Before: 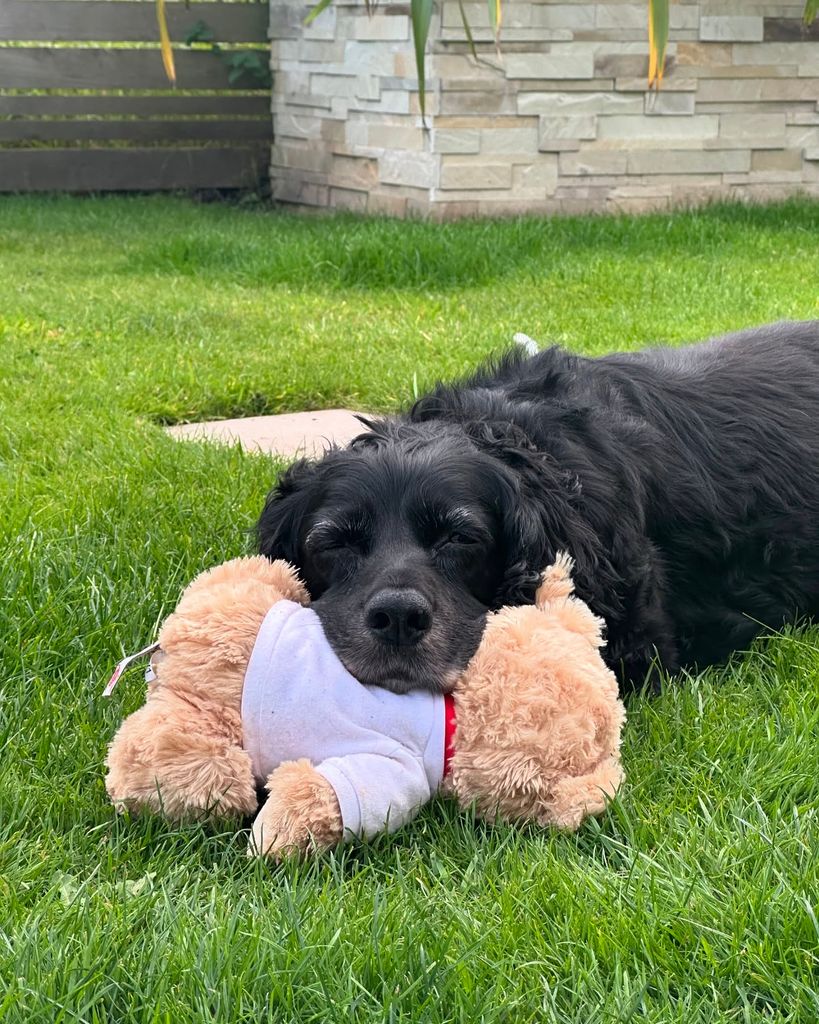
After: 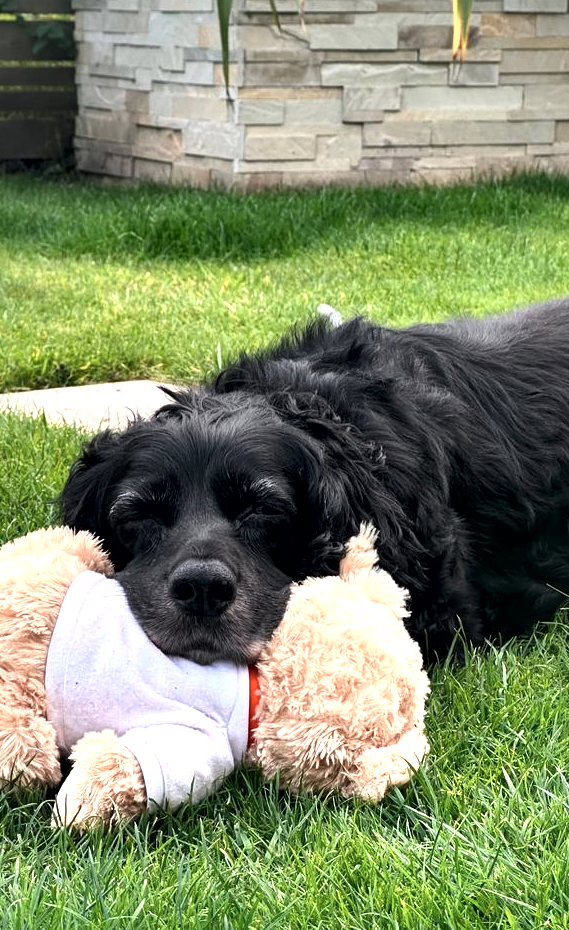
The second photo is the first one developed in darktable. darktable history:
crop and rotate: left 24.034%, top 2.838%, right 6.406%, bottom 6.299%
tone equalizer: -8 EV -0.417 EV, -7 EV -0.389 EV, -6 EV -0.333 EV, -5 EV -0.222 EV, -3 EV 0.222 EV, -2 EV 0.333 EV, -1 EV 0.389 EV, +0 EV 0.417 EV, edges refinement/feathering 500, mask exposure compensation -1.57 EV, preserve details no
graduated density: on, module defaults
local contrast: mode bilateral grid, contrast 25, coarseness 60, detail 151%, midtone range 0.2
color zones: curves: ch0 [(0.018, 0.548) (0.224, 0.64) (0.425, 0.447) (0.675, 0.575) (0.732, 0.579)]; ch1 [(0.066, 0.487) (0.25, 0.5) (0.404, 0.43) (0.75, 0.421) (0.956, 0.421)]; ch2 [(0.044, 0.561) (0.215, 0.465) (0.399, 0.544) (0.465, 0.548) (0.614, 0.447) (0.724, 0.43) (0.882, 0.623) (0.956, 0.632)]
